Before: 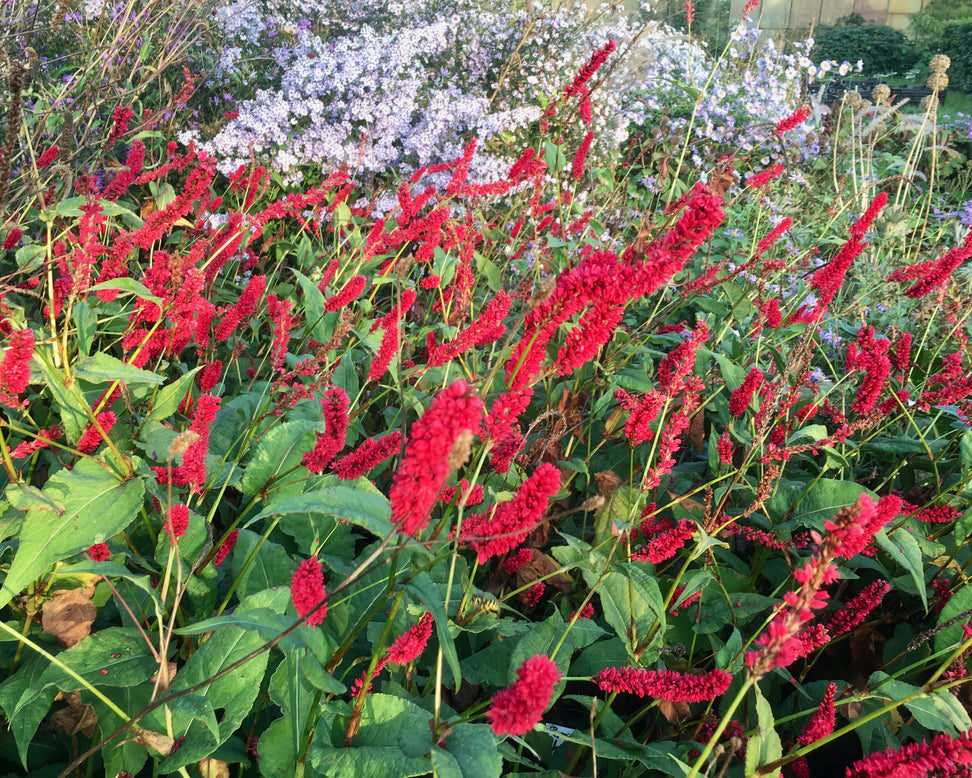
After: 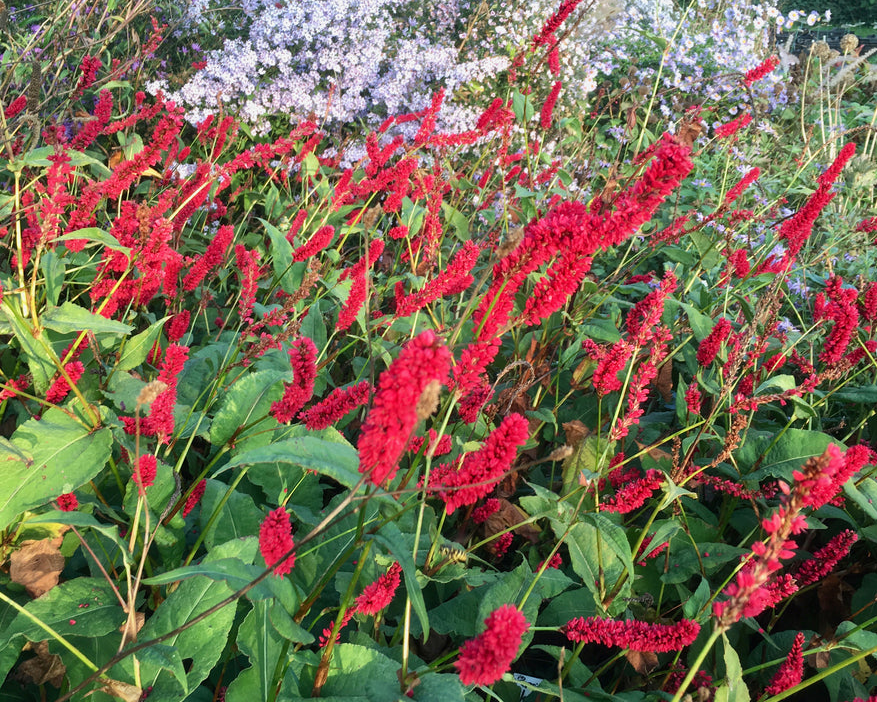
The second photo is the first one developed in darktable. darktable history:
rotate and perspective: crop left 0, crop top 0
crop: left 3.305%, top 6.436%, right 6.389%, bottom 3.258%
